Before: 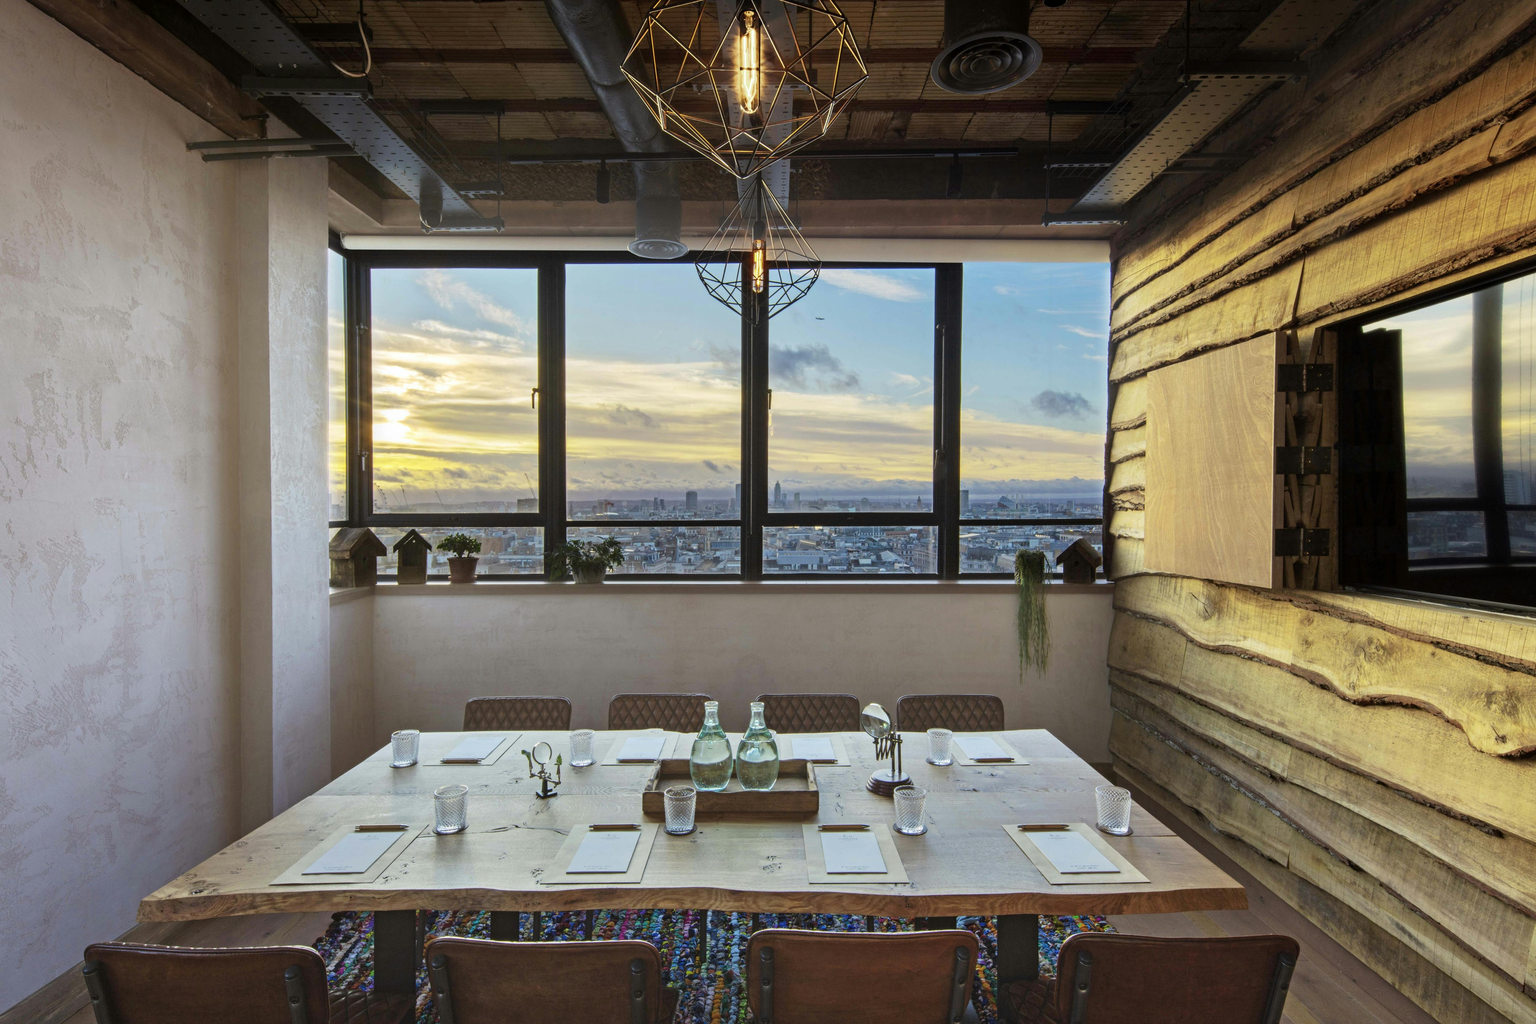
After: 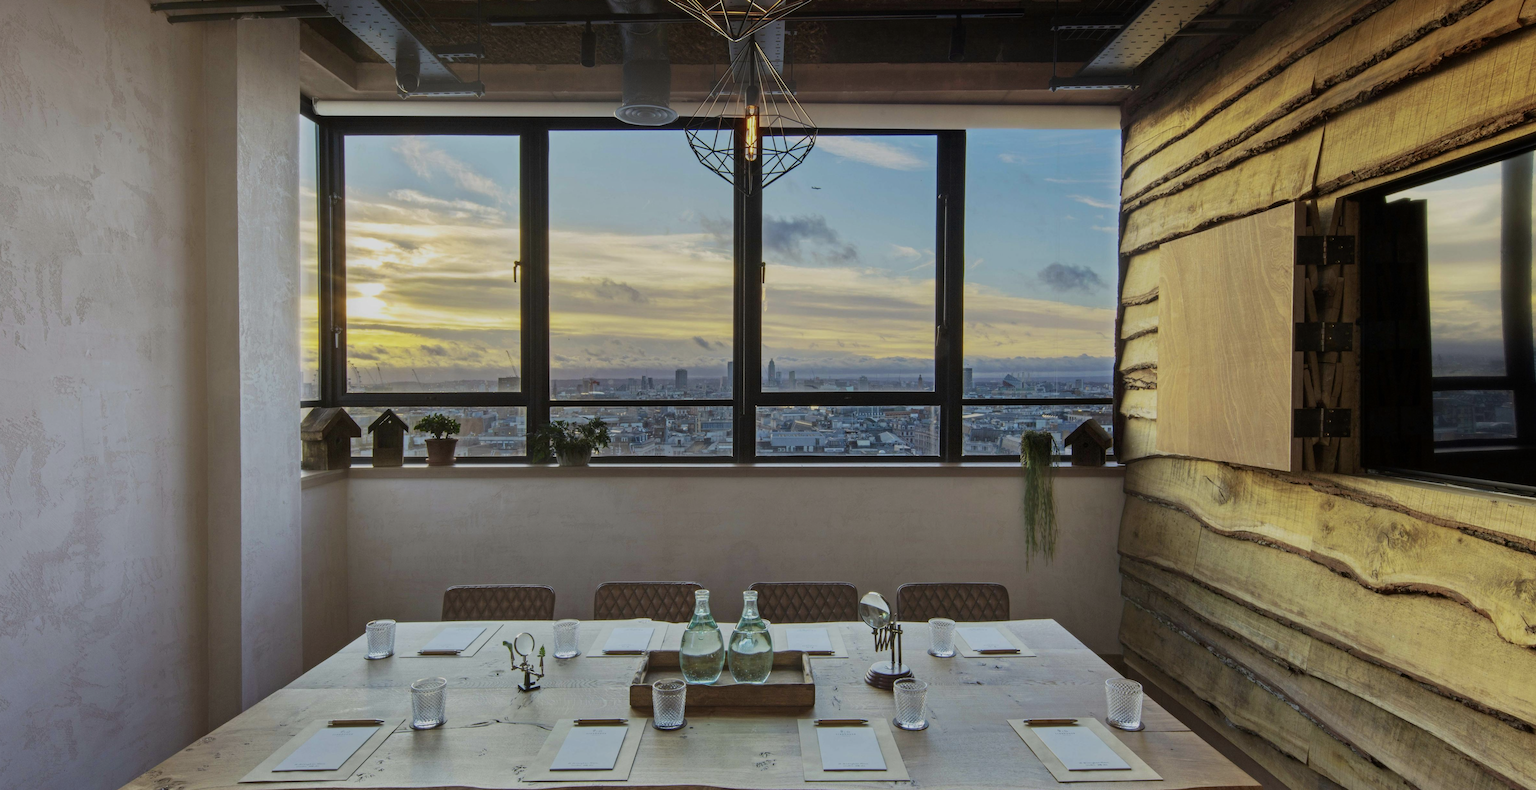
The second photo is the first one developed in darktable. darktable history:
crop and rotate: left 2.818%, top 13.693%, right 1.926%, bottom 12.799%
exposure: exposure -0.546 EV, compensate highlight preservation false
